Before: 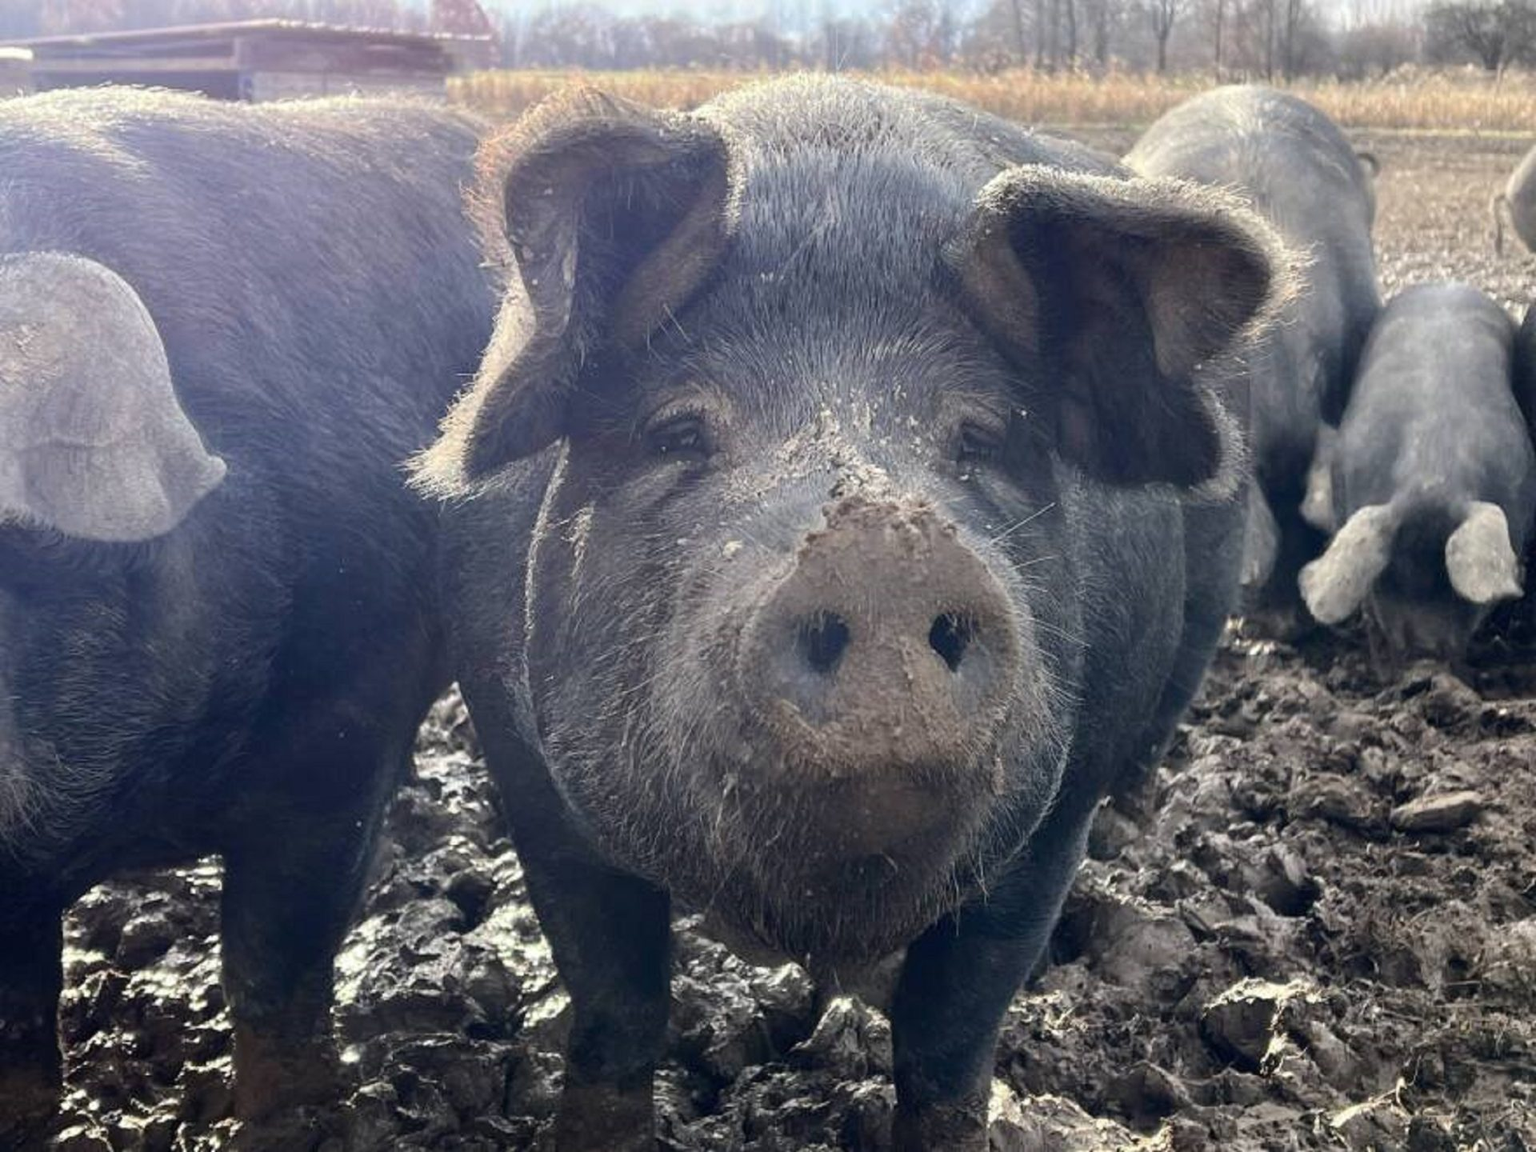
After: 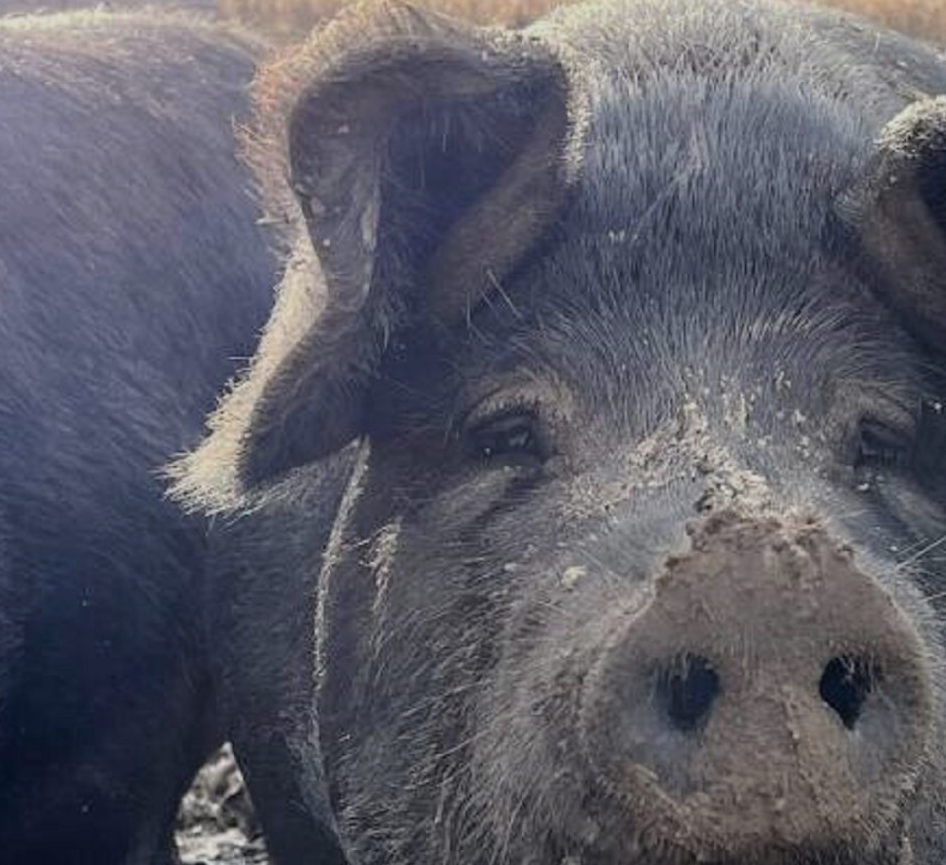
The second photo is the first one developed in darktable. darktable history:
crop: left 17.835%, top 7.675%, right 32.881%, bottom 32.213%
rgb curve: curves: ch0 [(0, 0) (0.136, 0.078) (0.262, 0.245) (0.414, 0.42) (1, 1)], compensate middle gray true, preserve colors basic power
exposure: exposure -0.492 EV, compensate highlight preservation false
